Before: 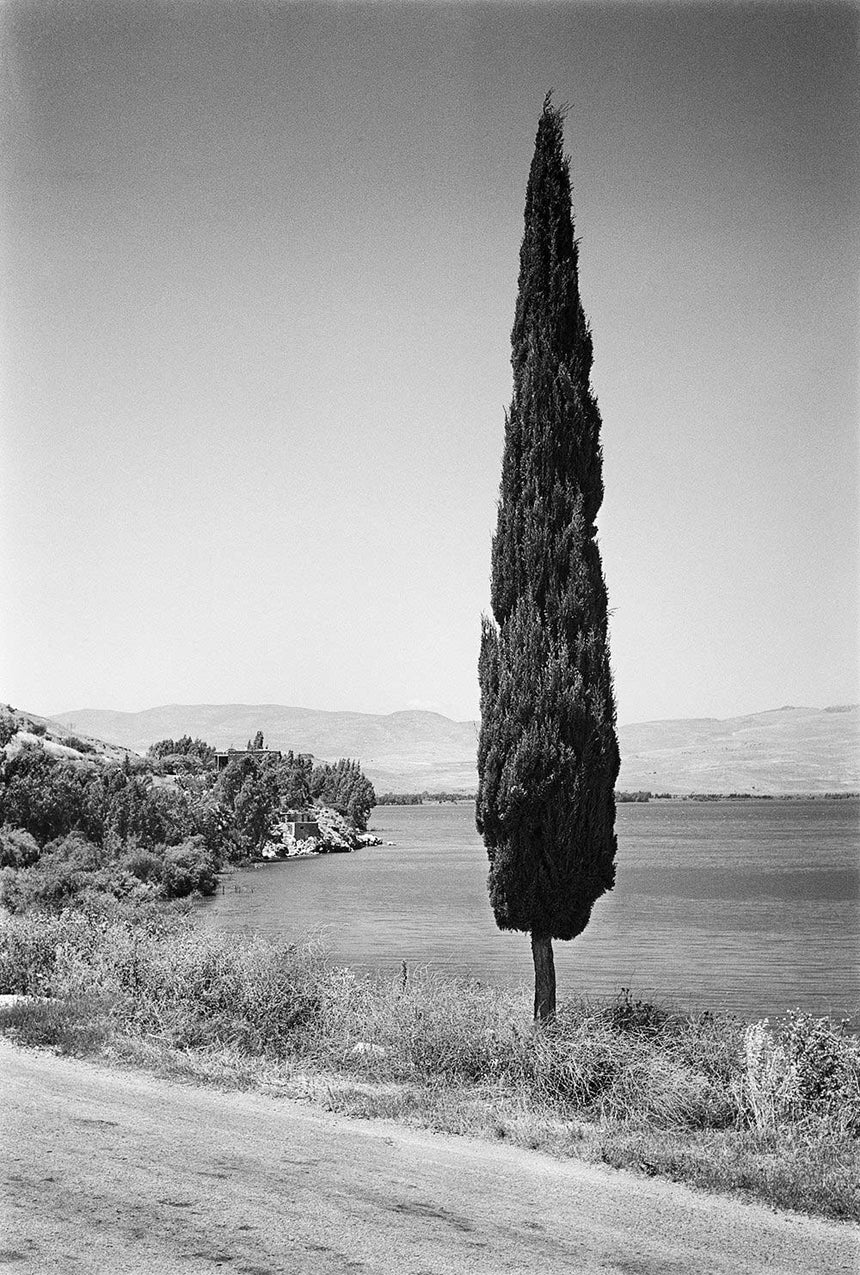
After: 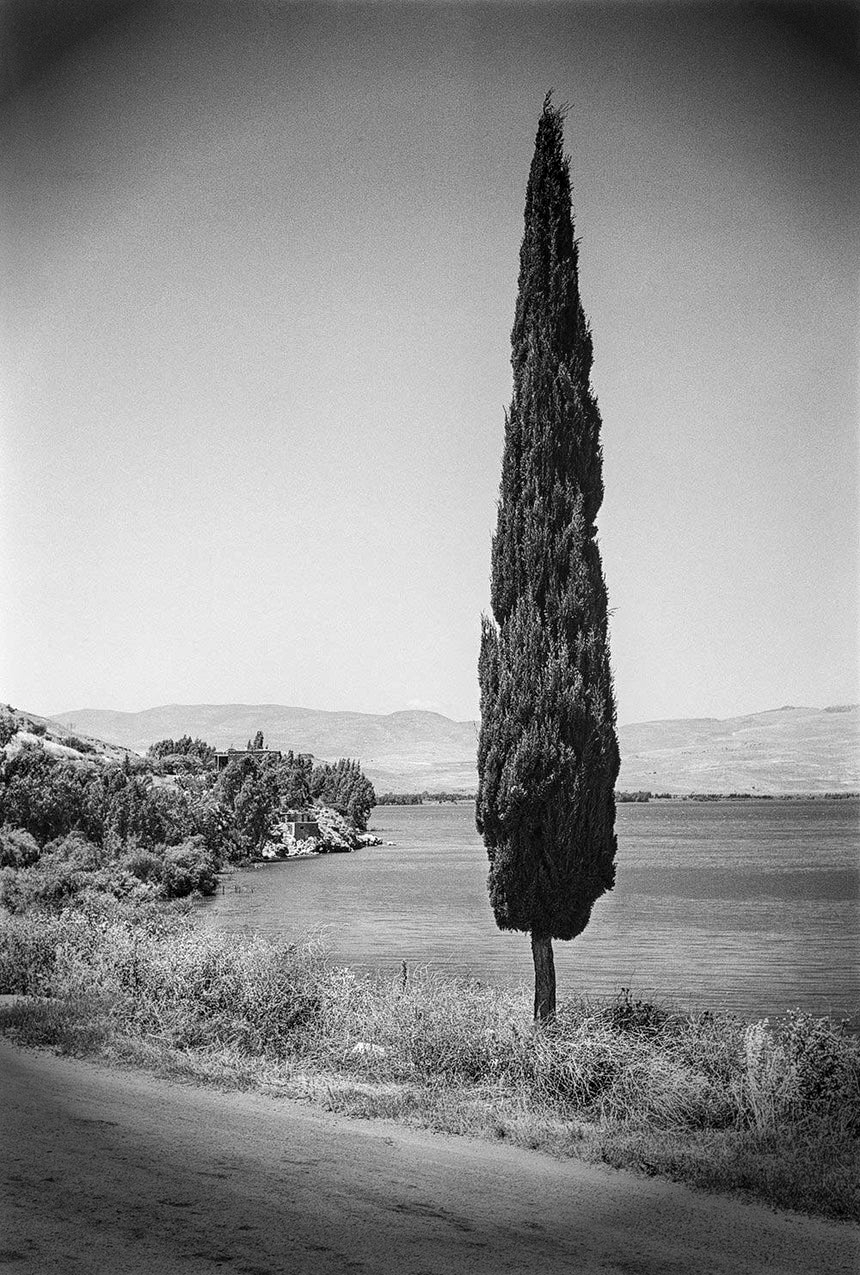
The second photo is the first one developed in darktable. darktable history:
vignetting: fall-off start 76.42%, fall-off radius 27.36%, brightness -0.872, center (0.037, -0.09), width/height ratio 0.971
local contrast: on, module defaults
